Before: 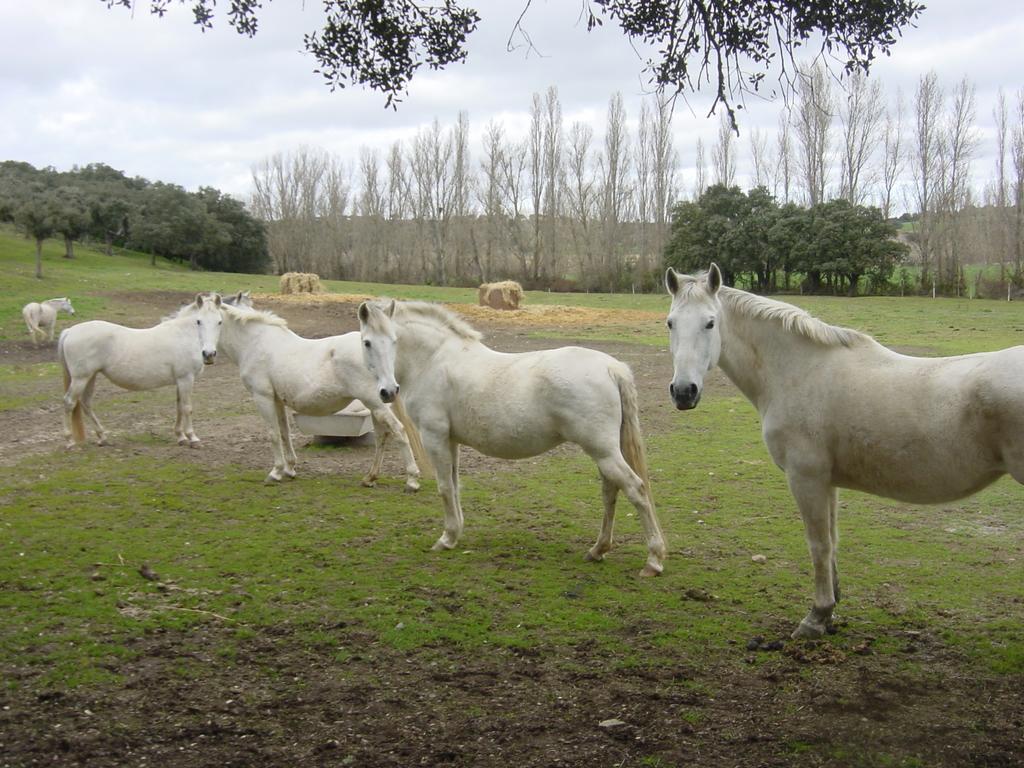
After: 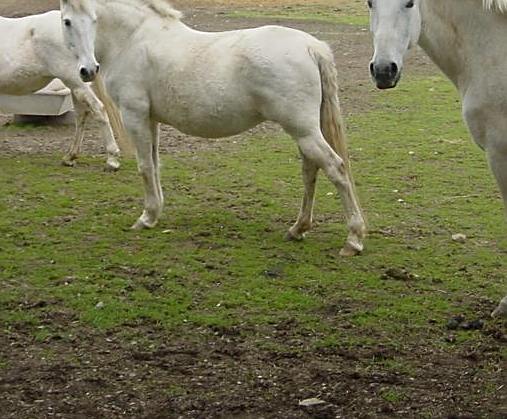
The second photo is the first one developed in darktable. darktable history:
crop: left 29.299%, top 41.894%, right 21.161%, bottom 3.501%
sharpen: on, module defaults
